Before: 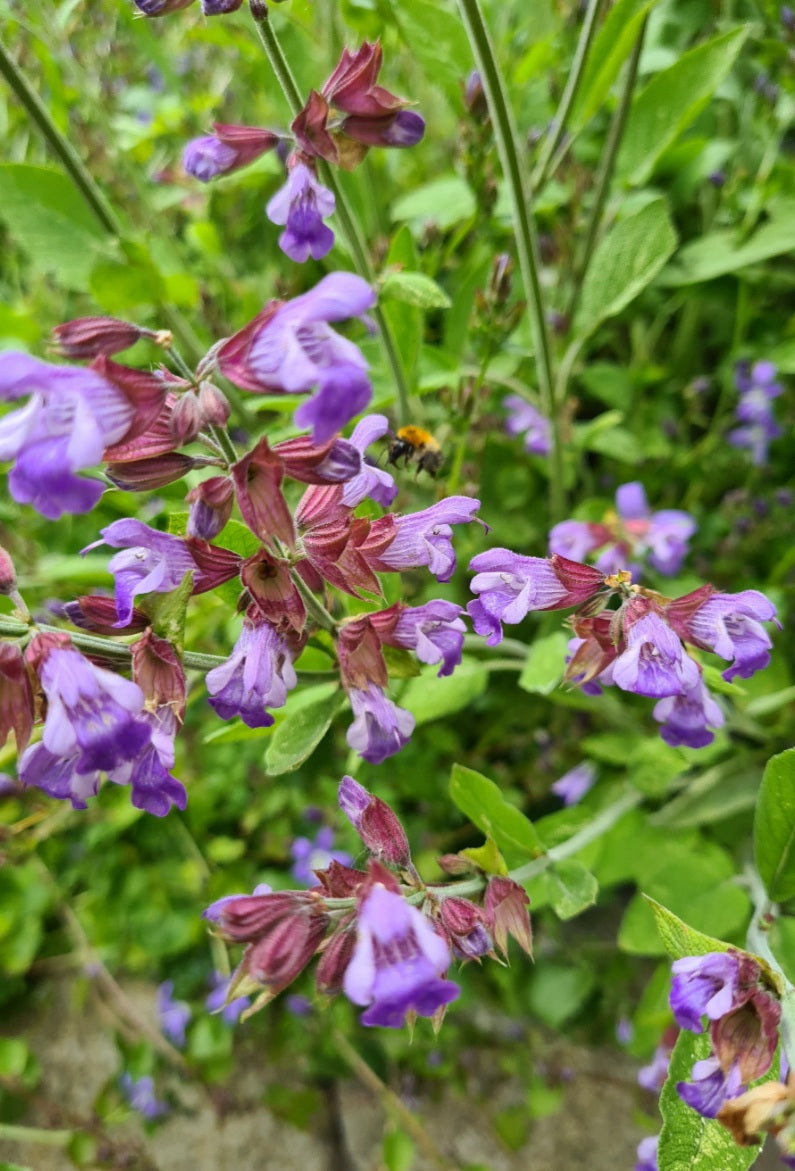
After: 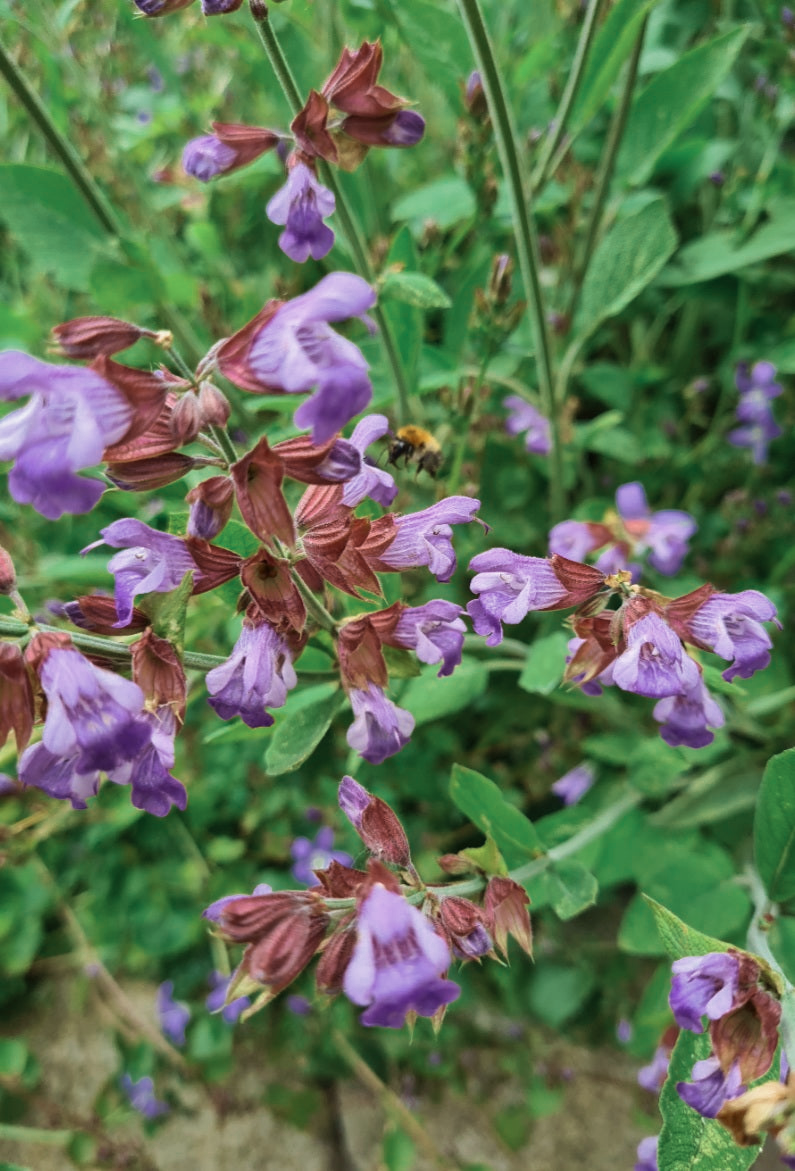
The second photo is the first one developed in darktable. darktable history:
color zones: curves: ch0 [(0, 0.5) (0.125, 0.4) (0.25, 0.5) (0.375, 0.4) (0.5, 0.4) (0.625, 0.35) (0.75, 0.35) (0.875, 0.5)]; ch1 [(0, 0.35) (0.125, 0.45) (0.25, 0.35) (0.375, 0.35) (0.5, 0.35) (0.625, 0.35) (0.75, 0.45) (0.875, 0.35)]; ch2 [(0, 0.6) (0.125, 0.5) (0.25, 0.5) (0.375, 0.6) (0.5, 0.6) (0.625, 0.5) (0.75, 0.5) (0.875, 0.5)]
velvia: strength 36.57%
